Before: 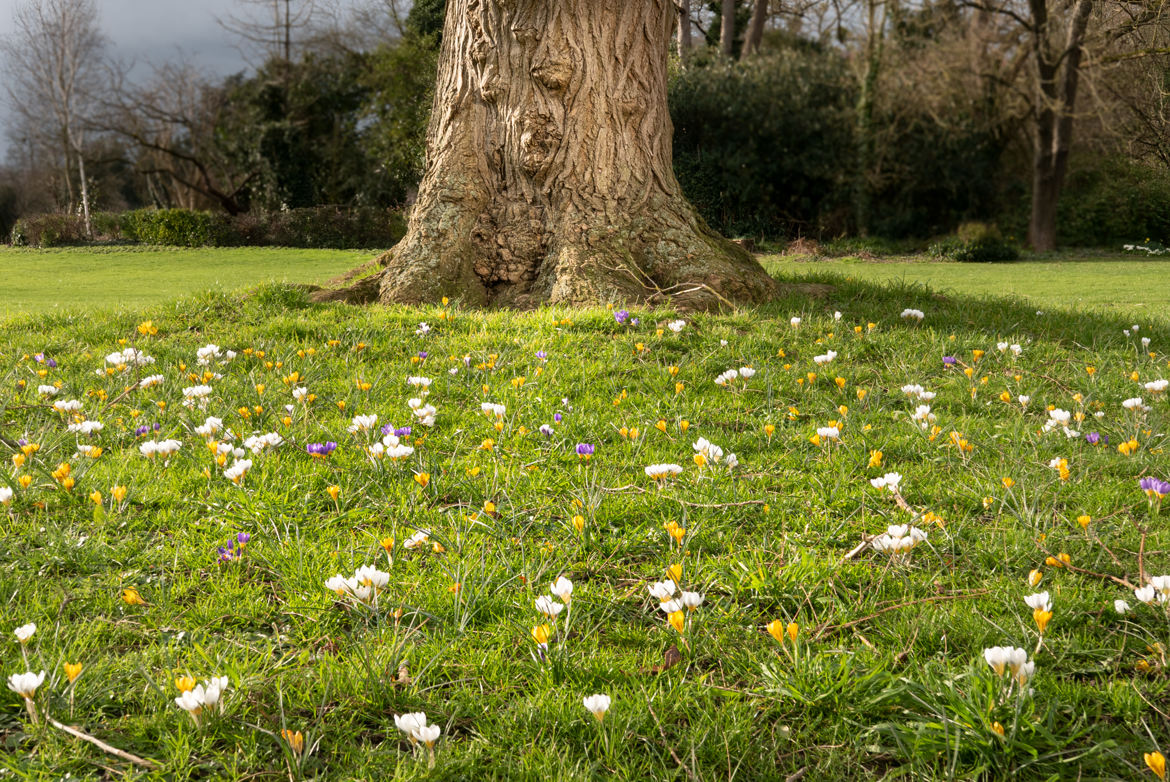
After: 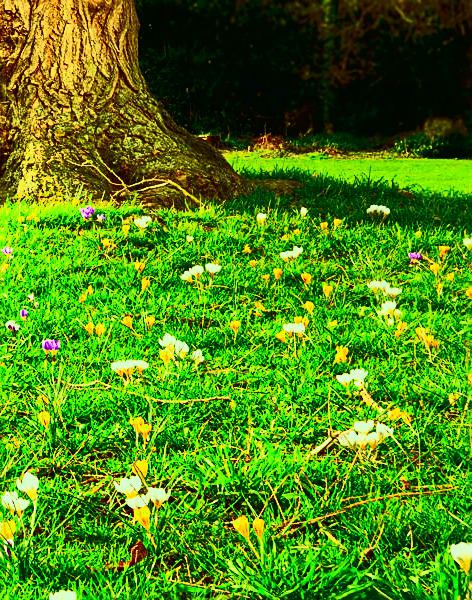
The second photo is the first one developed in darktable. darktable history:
levels: mode automatic, levels [0, 0.435, 0.917]
contrast brightness saturation: contrast 0.396, brightness 0.101, saturation 0.212
crop: left 45.645%, top 13.397%, right 13.961%, bottom 9.851%
tone curve: curves: ch0 [(0, 0.013) (0.104, 0.103) (0.258, 0.267) (0.448, 0.489) (0.709, 0.794) (0.895, 0.915) (0.994, 0.971)]; ch1 [(0, 0) (0.335, 0.298) (0.446, 0.416) (0.488, 0.488) (0.515, 0.504) (0.581, 0.615) (0.635, 0.661) (1, 1)]; ch2 [(0, 0) (0.314, 0.306) (0.436, 0.447) (0.502, 0.5) (0.538, 0.541) (0.568, 0.603) (0.641, 0.635) (0.717, 0.701) (1, 1)], color space Lab, independent channels, preserve colors none
sharpen: on, module defaults
exposure: black level correction 0.009, exposure -0.167 EV, compensate highlight preservation false
color correction: highlights a* -10.89, highlights b* 9.96, saturation 1.71
